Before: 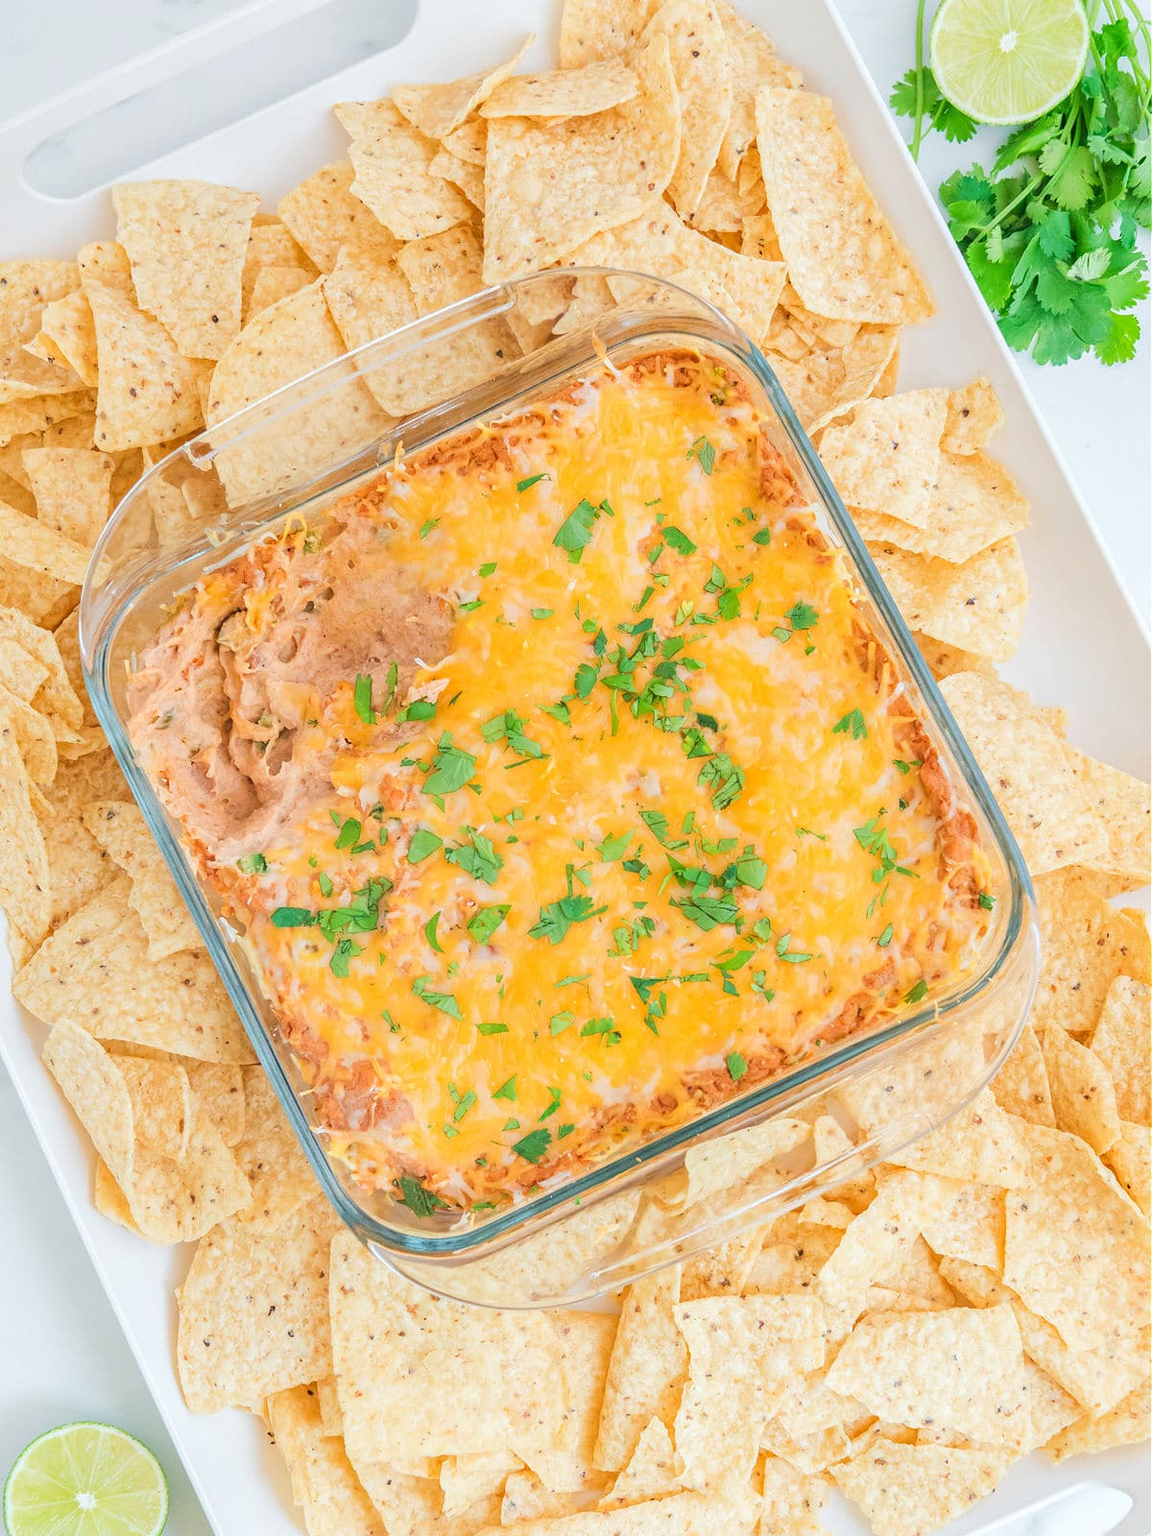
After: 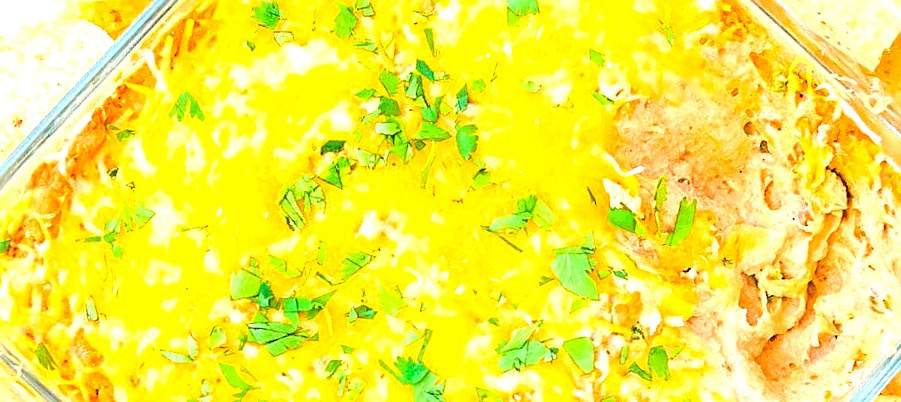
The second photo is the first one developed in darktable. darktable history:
exposure: black level correction 0, exposure 1.1 EV, compensate highlight preservation false
sharpen: radius 2.676, amount 0.669
color balance rgb: perceptual saturation grading › global saturation 25%, perceptual brilliance grading › mid-tones 10%, perceptual brilliance grading › shadows 15%, global vibrance 20%
crop and rotate: angle 16.12°, top 30.835%, bottom 35.653%
